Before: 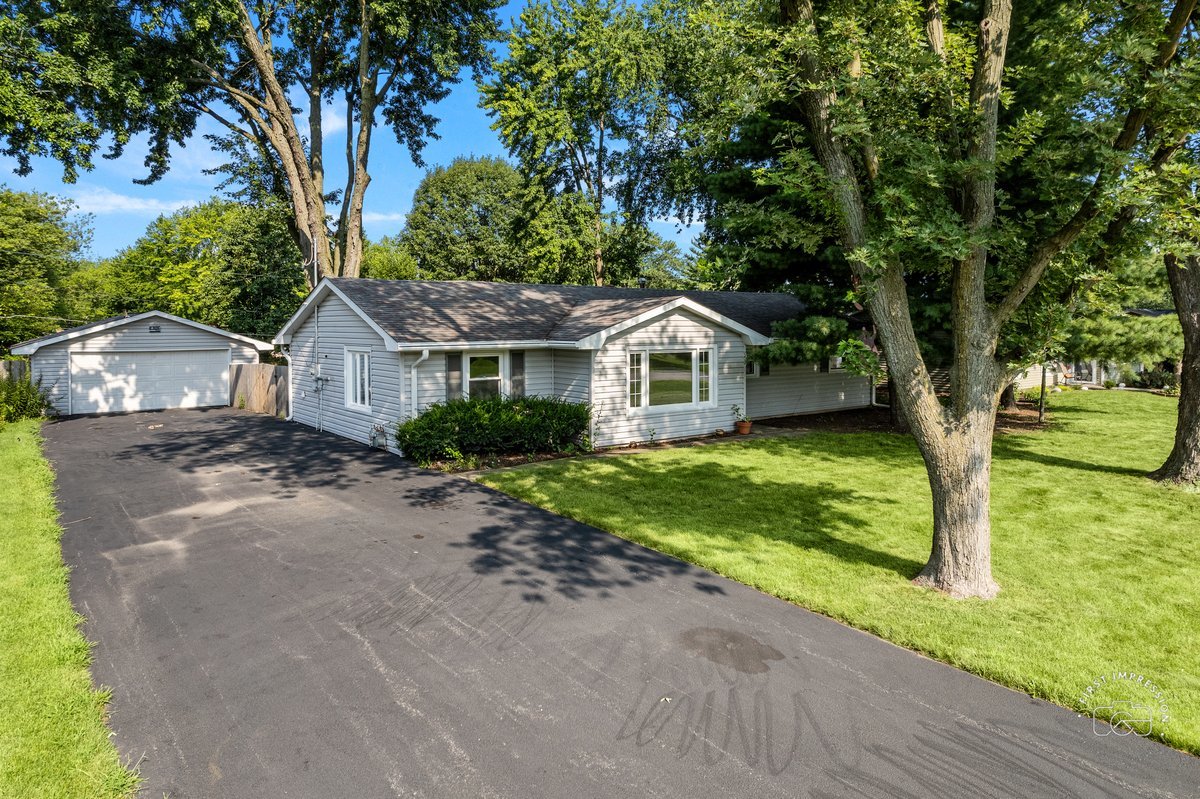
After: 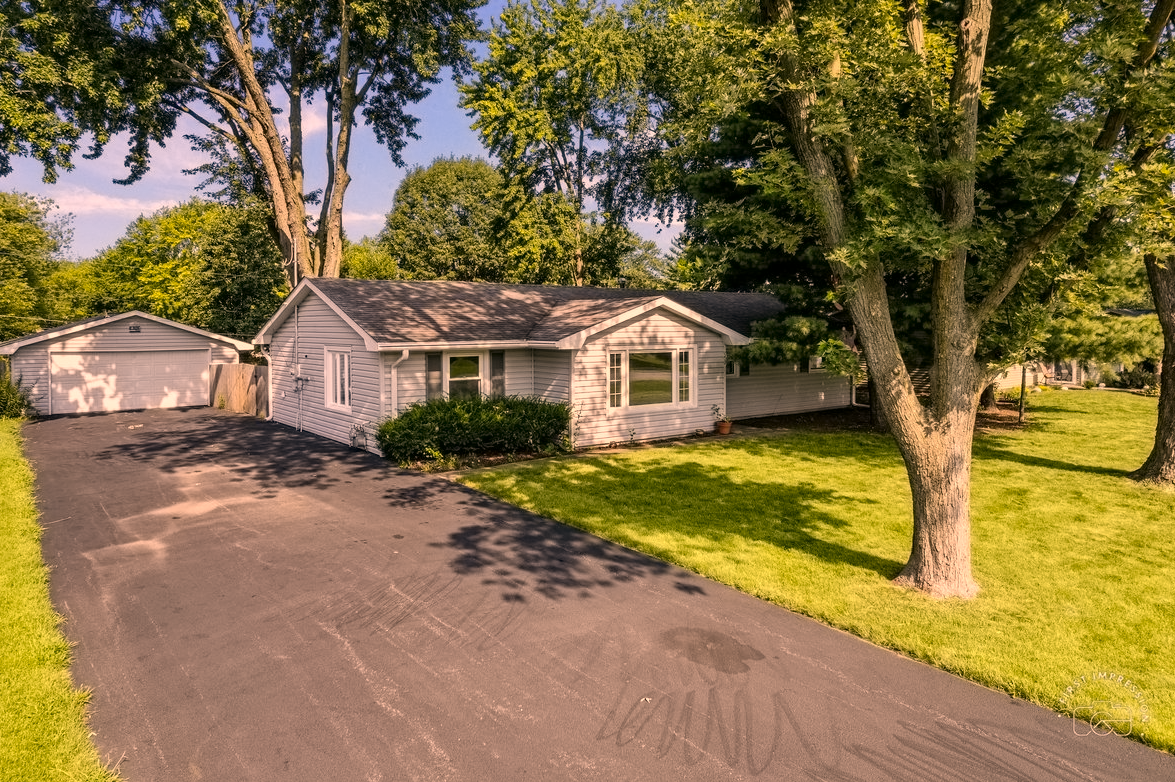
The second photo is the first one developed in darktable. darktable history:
crop: left 1.743%, right 0.268%, bottom 2.011%
contrast equalizer: y [[0.5 ×6], [0.5 ×6], [0.5 ×6], [0 ×6], [0, 0.039, 0.251, 0.29, 0.293, 0.292]]
color correction: highlights a* 21.88, highlights b* 22.25
